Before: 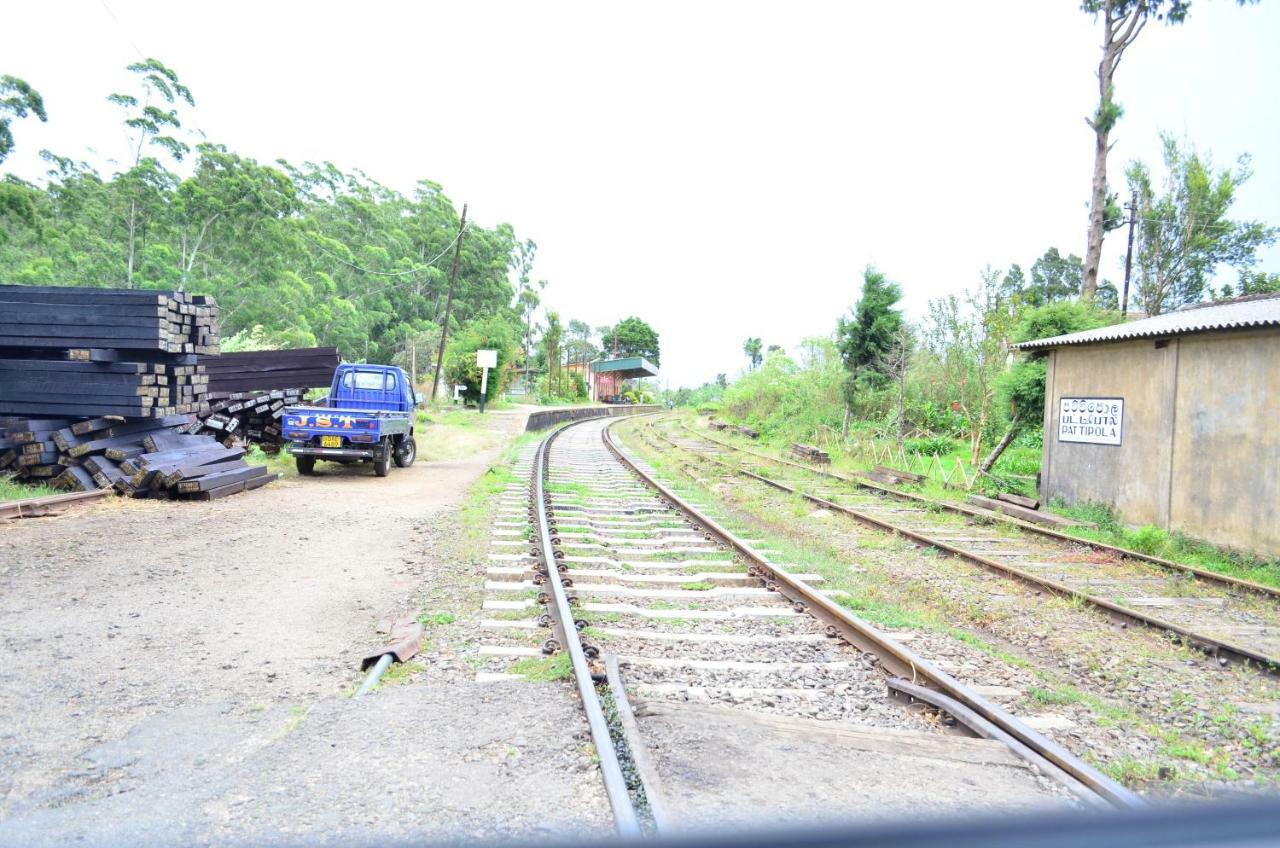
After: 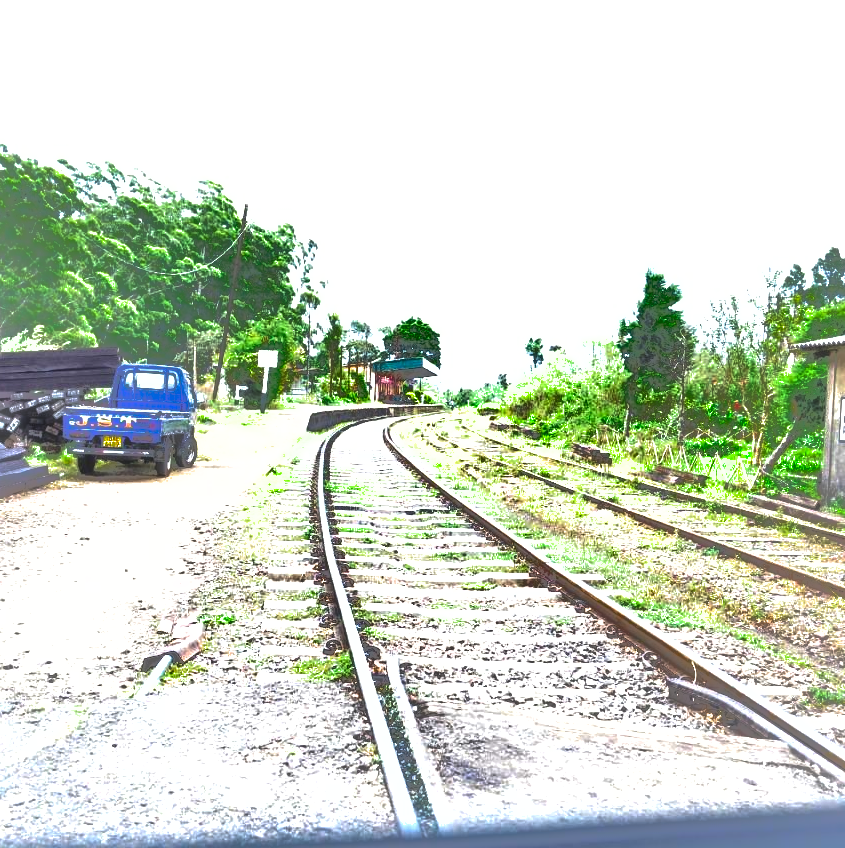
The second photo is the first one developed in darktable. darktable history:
haze removal: strength -0.09, compatibility mode true
exposure: black level correction 0, exposure 0.5 EV, compensate exposure bias true, compensate highlight preservation false
shadows and highlights: shadows -18.07, highlights -73.62
crop: left 17.184%, right 16.73%
